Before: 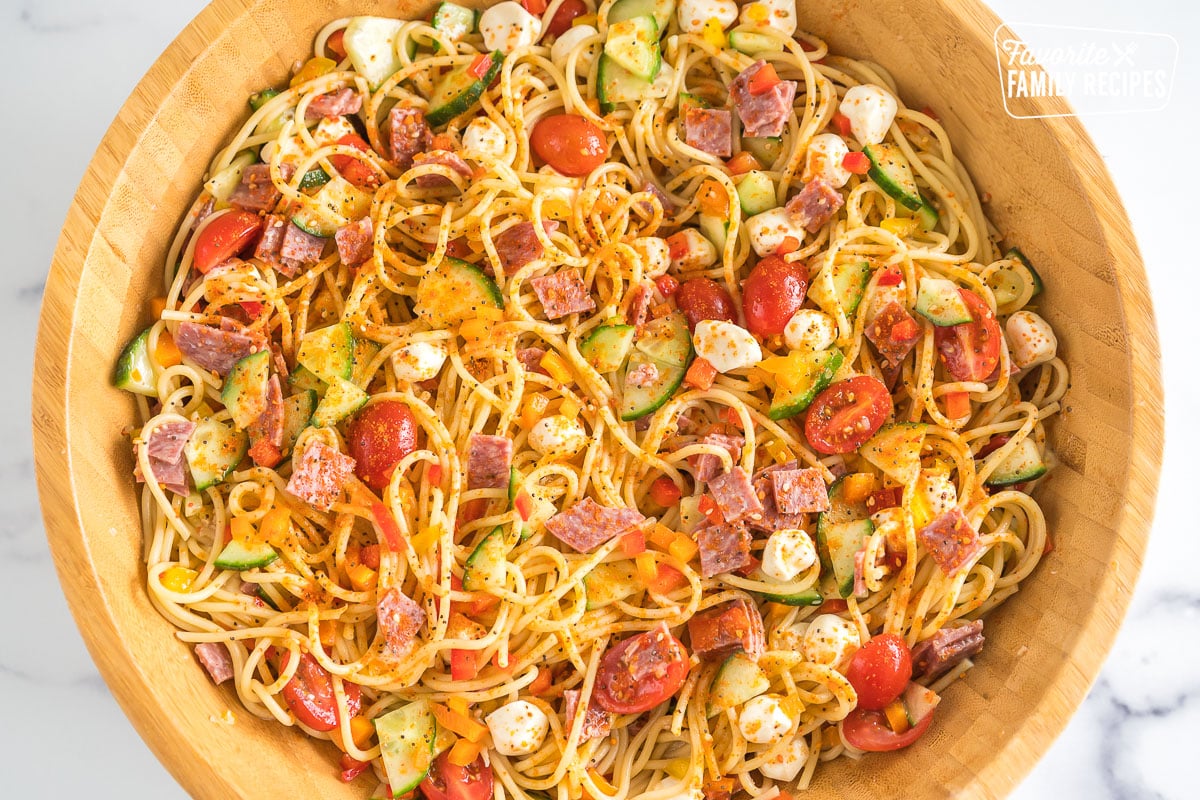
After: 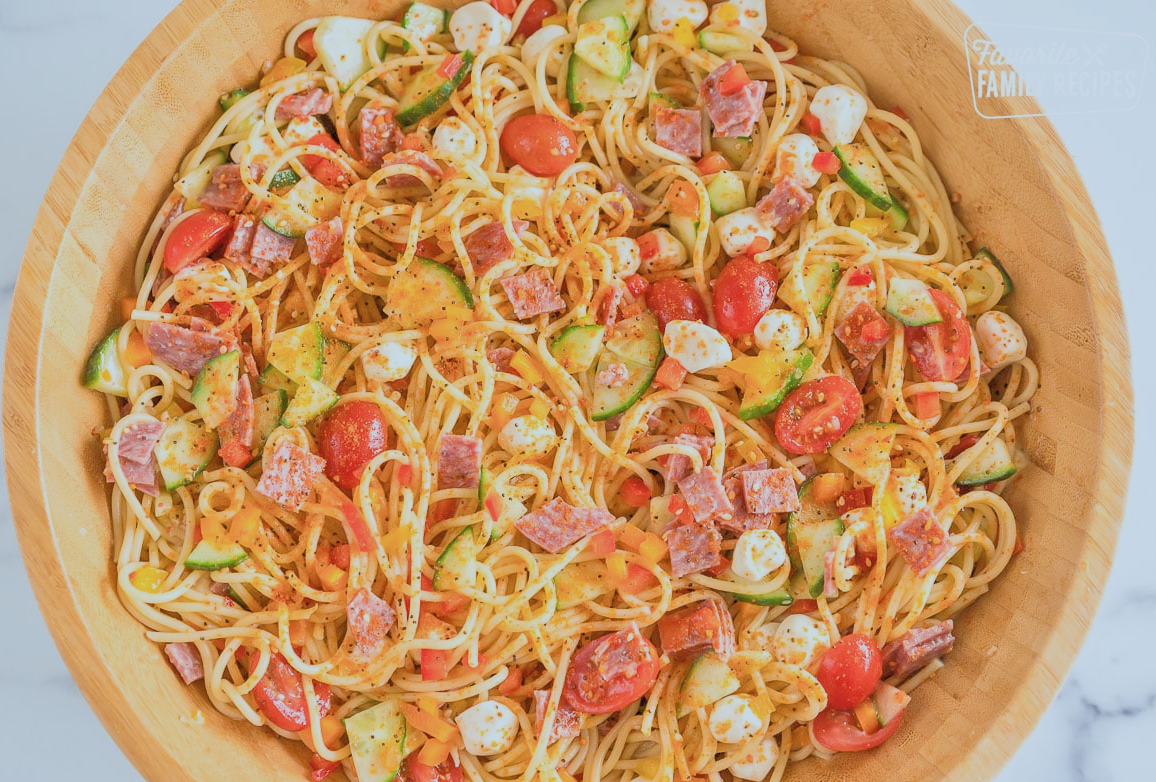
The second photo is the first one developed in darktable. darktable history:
color correction: highlights a* -4.18, highlights b* -10.81
tone equalizer: -7 EV 0.15 EV, -6 EV 0.6 EV, -5 EV 1.15 EV, -4 EV 1.33 EV, -3 EV 1.15 EV, -2 EV 0.6 EV, -1 EV 0.15 EV, mask exposure compensation -0.5 EV
crop and rotate: left 2.536%, right 1.107%, bottom 2.246%
filmic rgb: black relative exposure -7.65 EV, white relative exposure 4.56 EV, hardness 3.61
